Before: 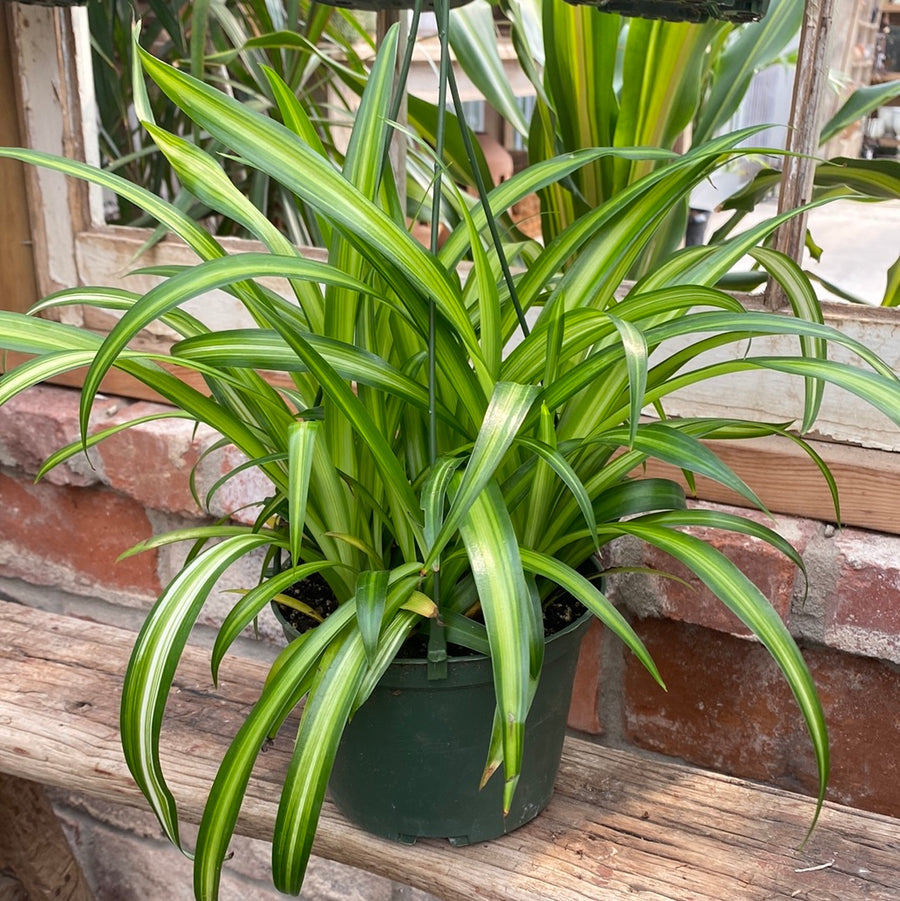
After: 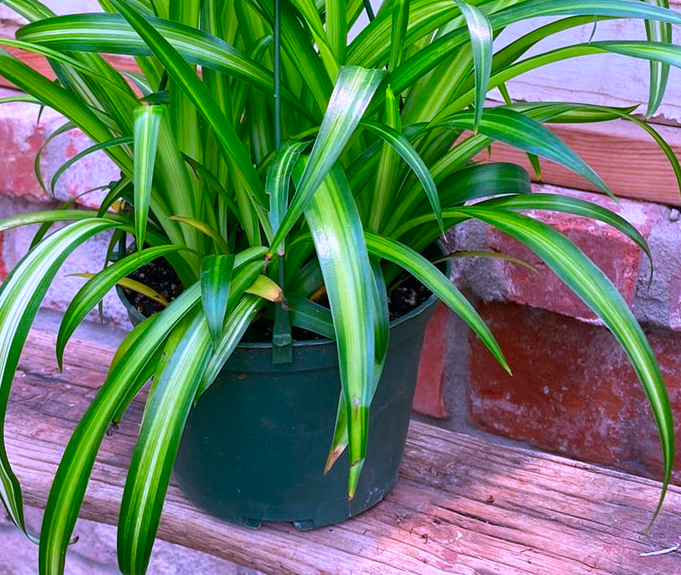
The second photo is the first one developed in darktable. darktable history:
color correction: highlights a* 19.5, highlights b* -11.53, saturation 1.69
crop and rotate: left 17.299%, top 35.115%, right 7.015%, bottom 1.024%
color calibration: x 0.396, y 0.386, temperature 3669 K
